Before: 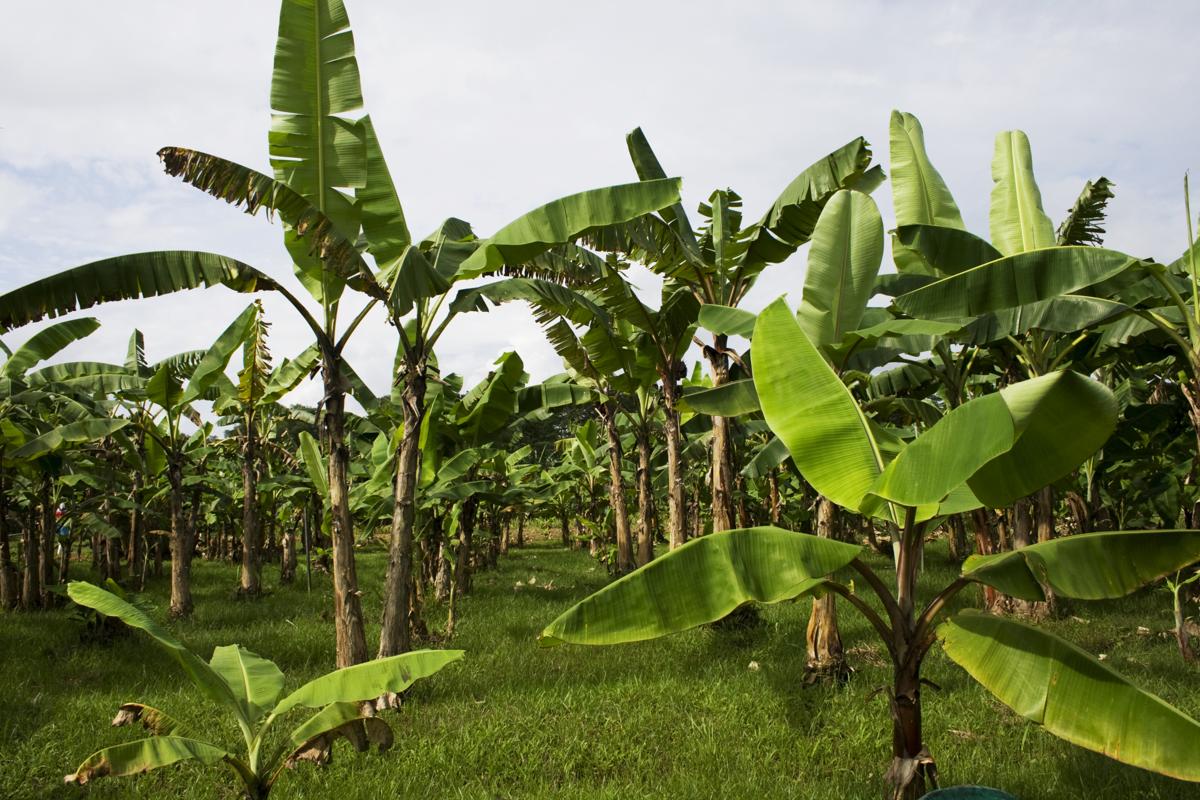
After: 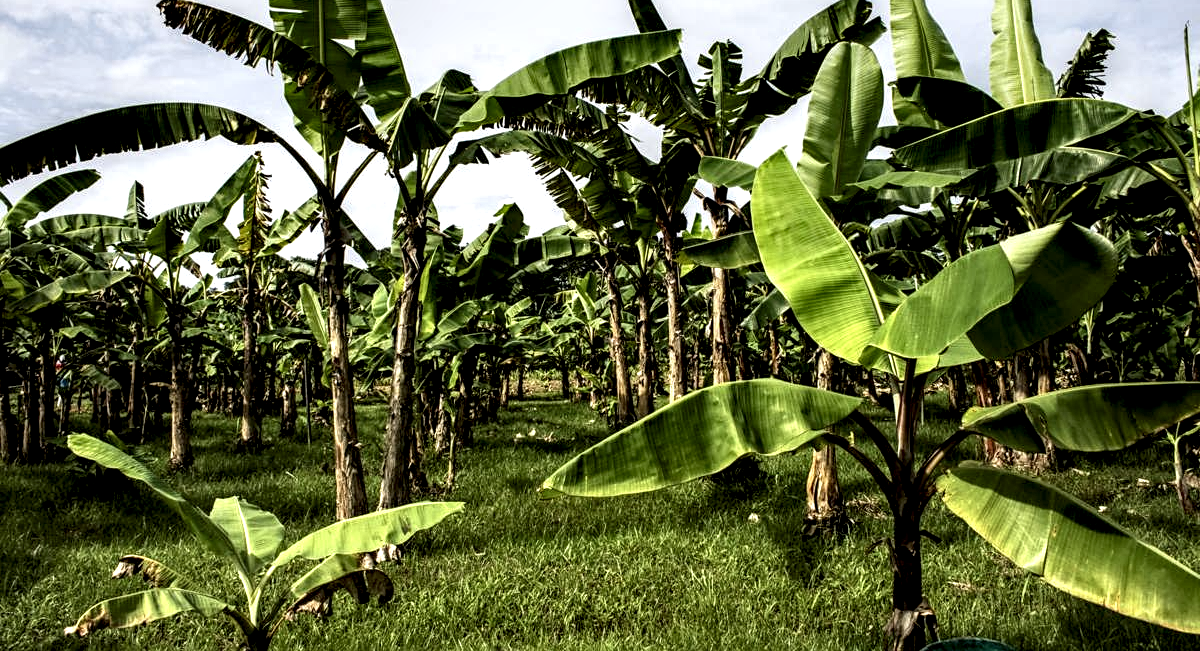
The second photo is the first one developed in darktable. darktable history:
white balance: red 0.988, blue 1.017
sharpen: amount 0.2
crop and rotate: top 18.507%
local contrast: shadows 185%, detail 225%
